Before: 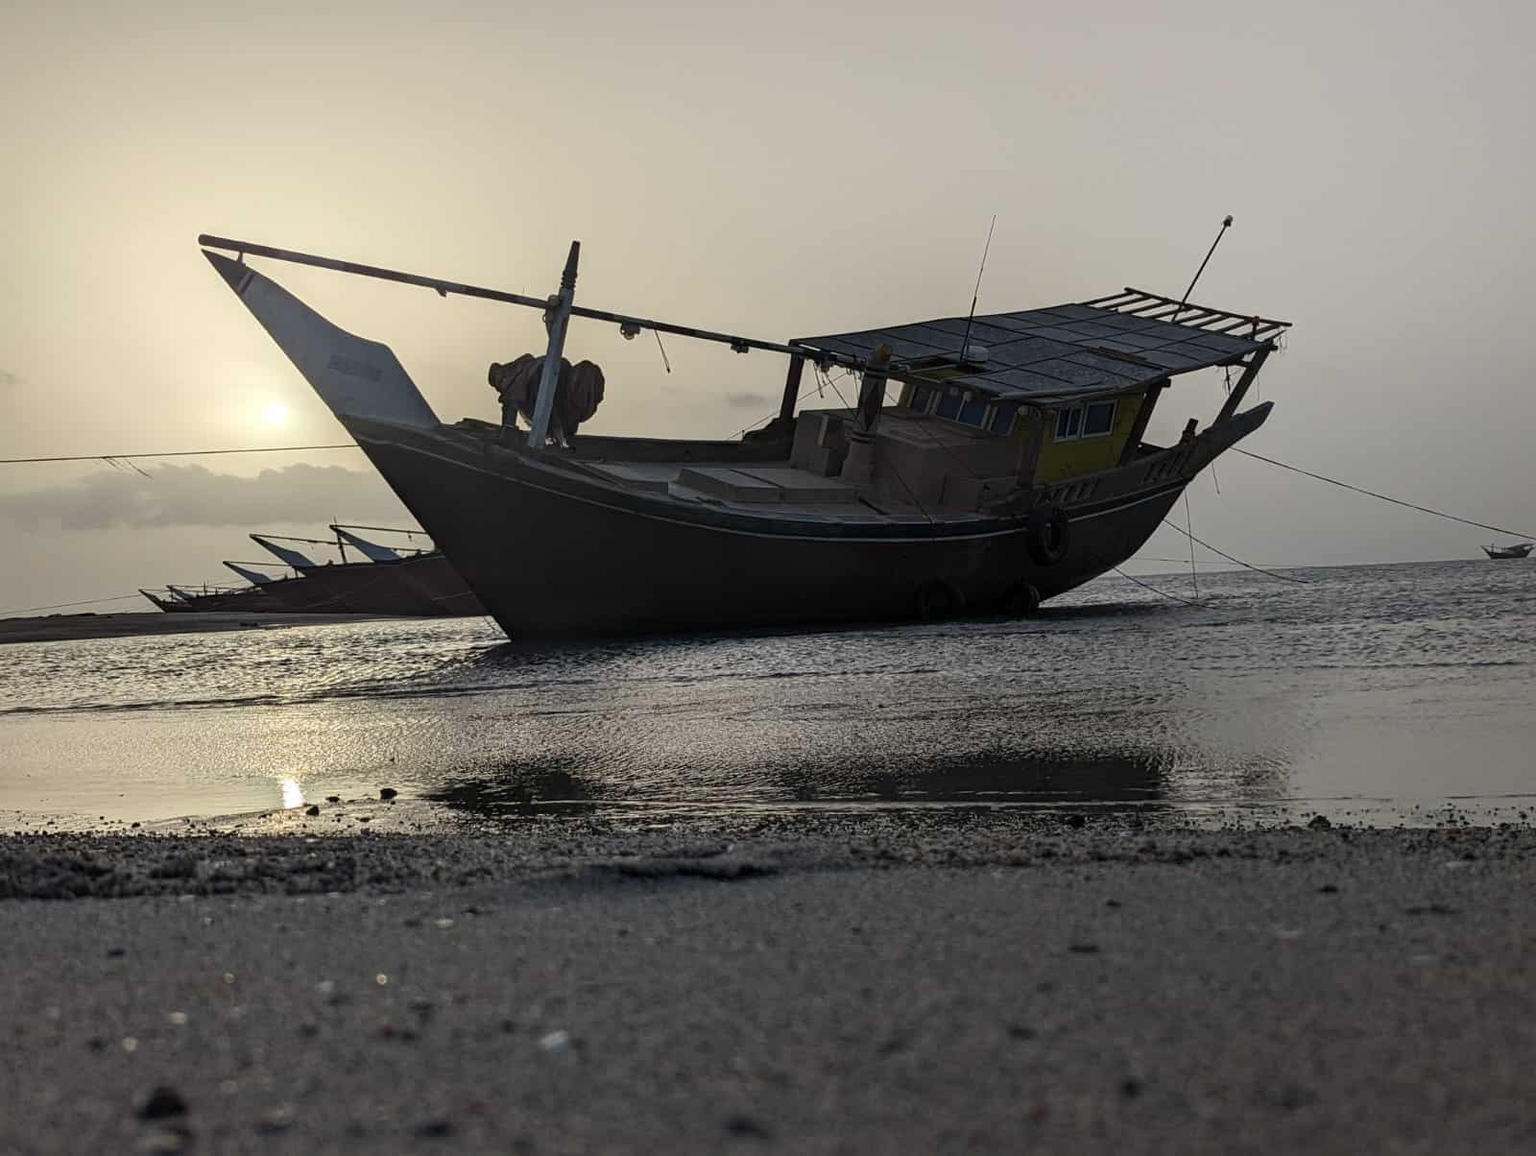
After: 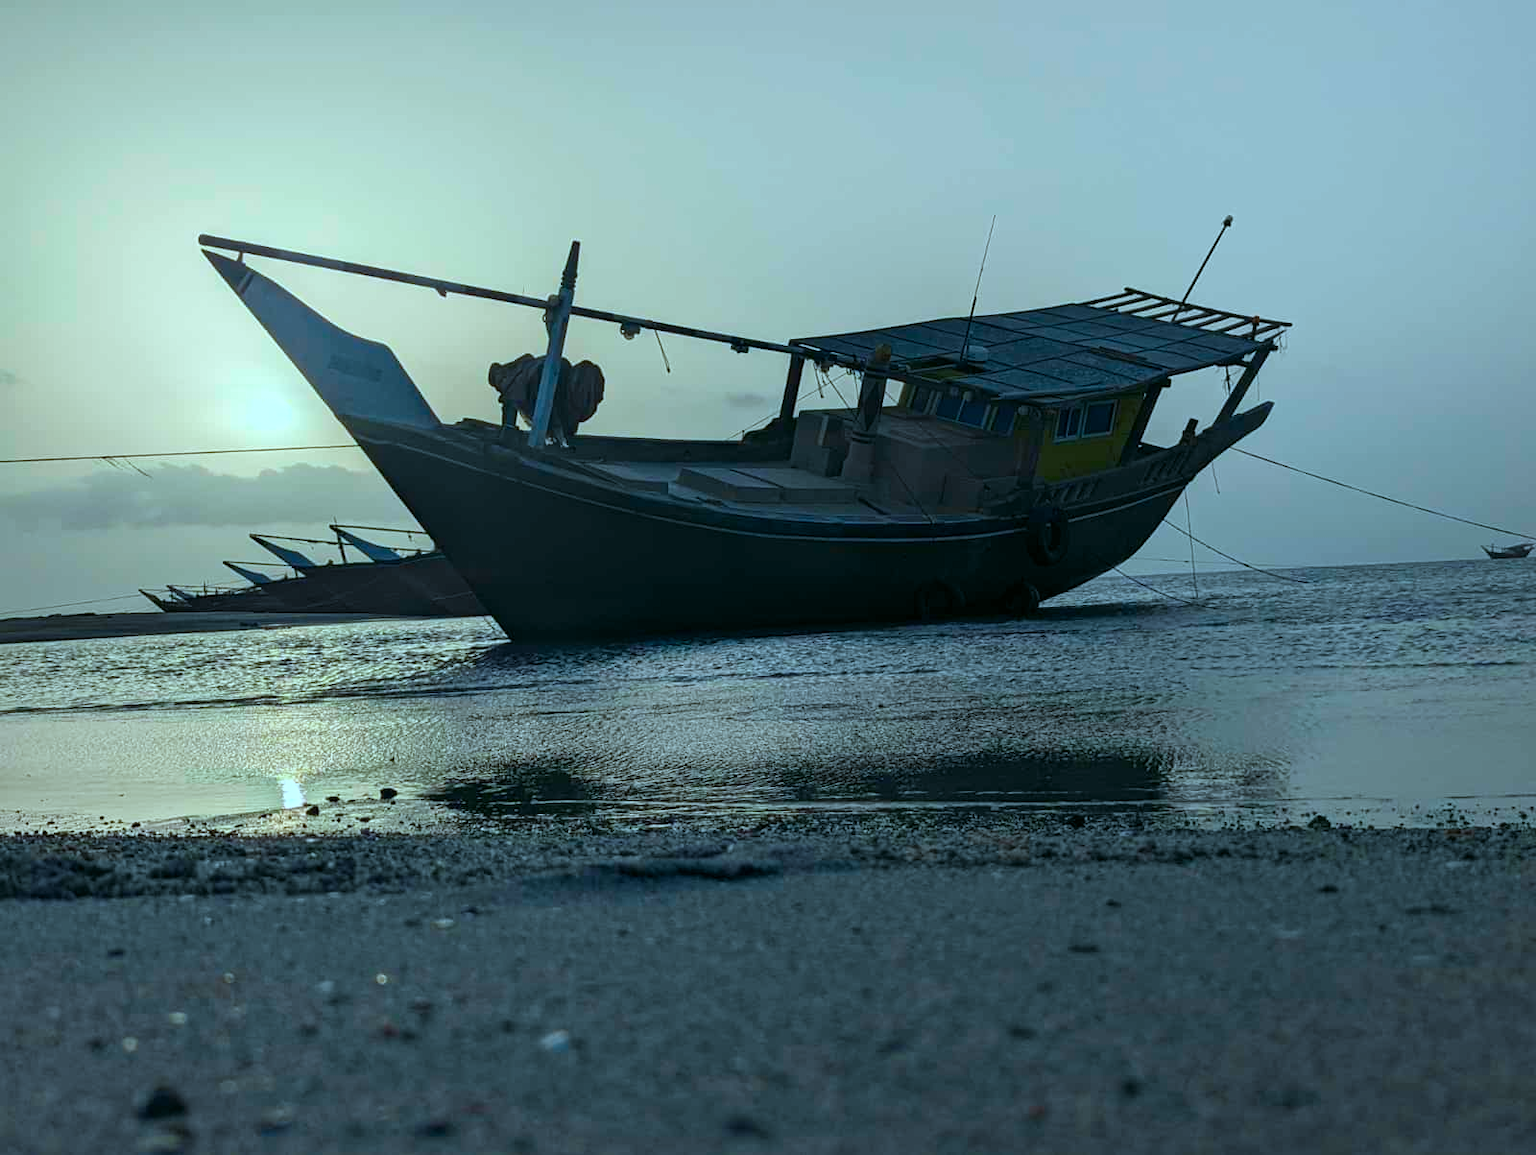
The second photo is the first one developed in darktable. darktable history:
color correction: highlights a* -7.33, highlights b* 1.26, shadows a* -3.55, saturation 1.4
color calibration: x 0.38, y 0.391, temperature 4086.74 K
